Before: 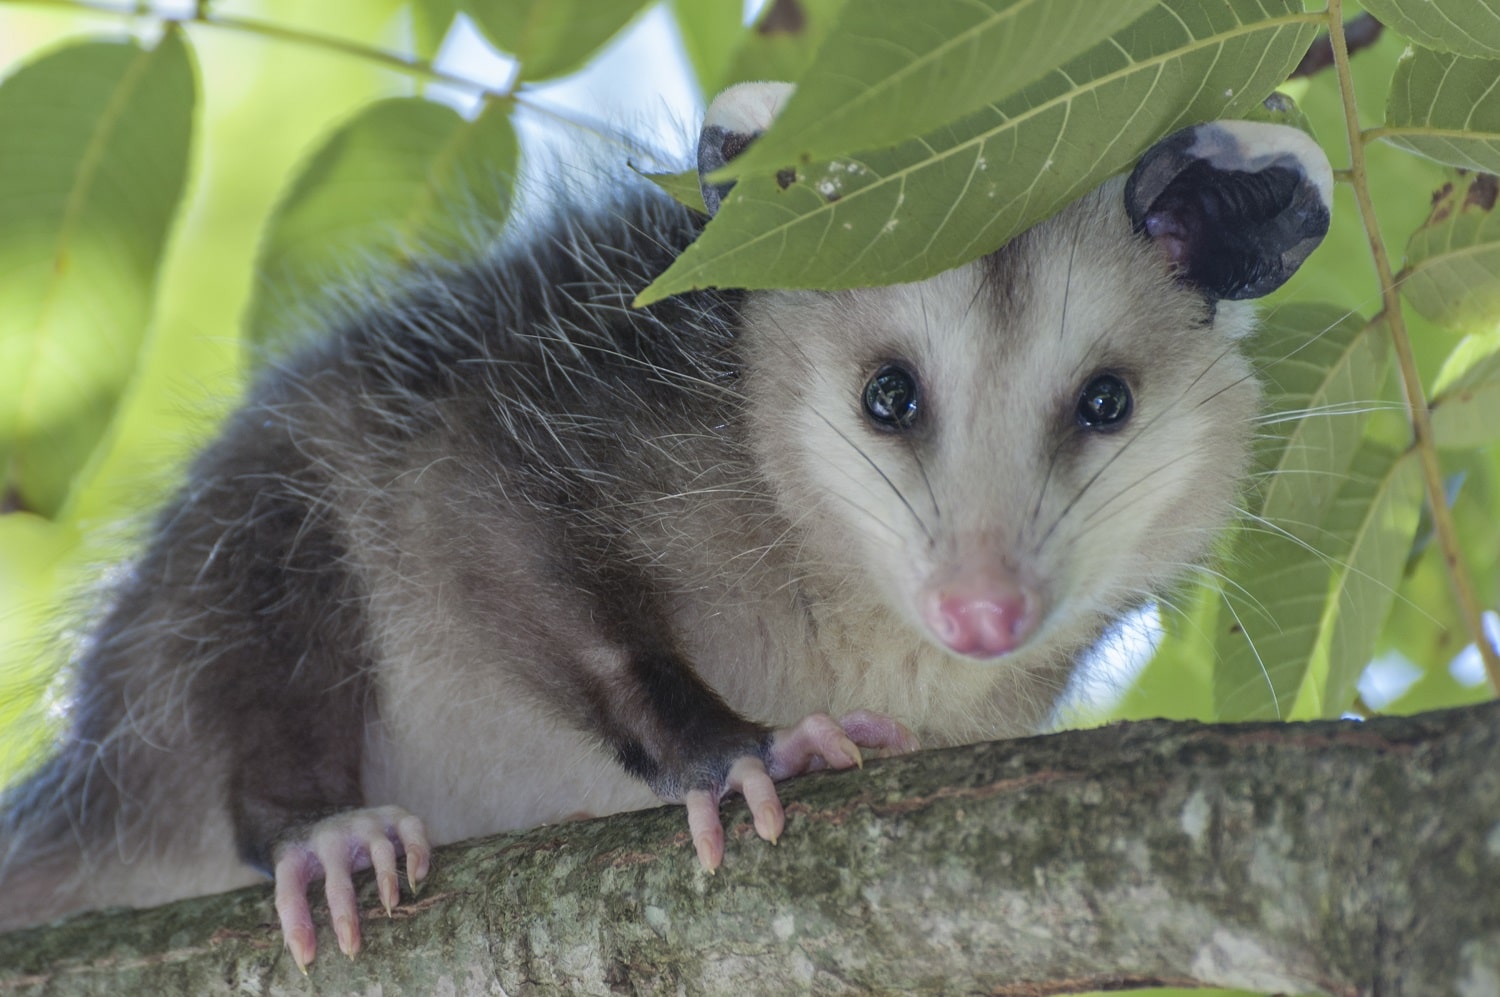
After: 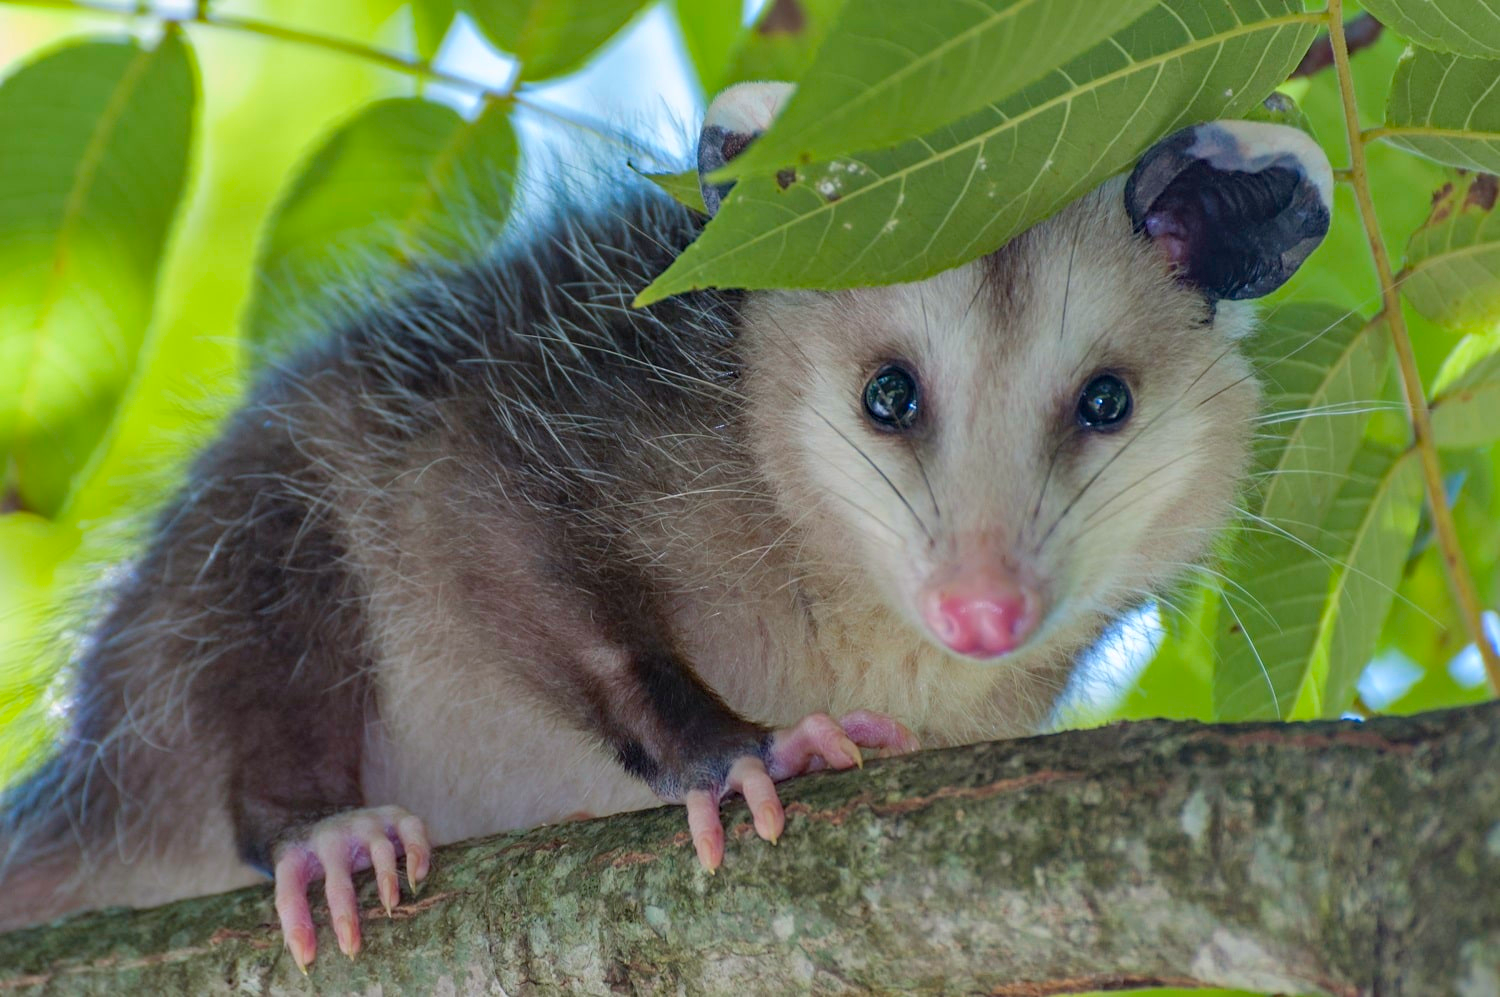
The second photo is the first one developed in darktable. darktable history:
tone equalizer: on, module defaults
color balance rgb: perceptual saturation grading › global saturation 17.866%, perceptual brilliance grading › global brilliance 2.934%, perceptual brilliance grading › highlights -3.308%, perceptual brilliance grading › shadows 3.06%, global vibrance 20%
haze removal: compatibility mode true, adaptive false
